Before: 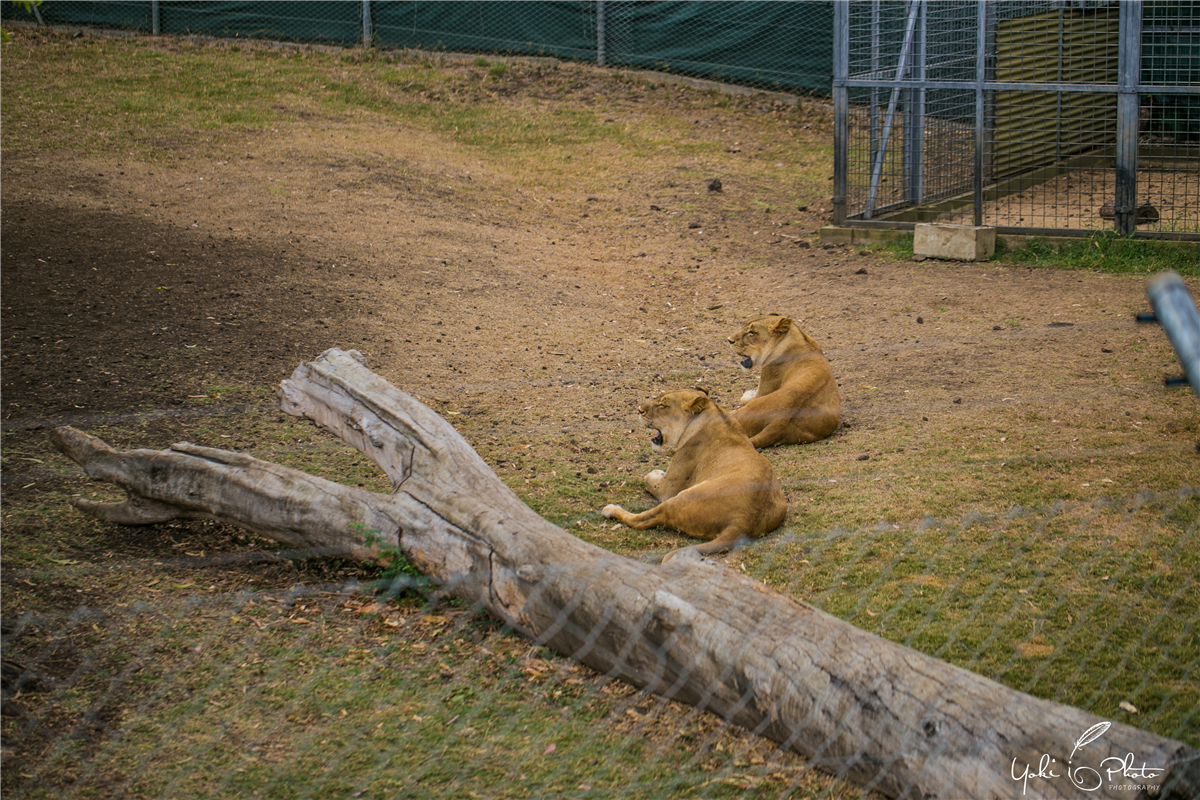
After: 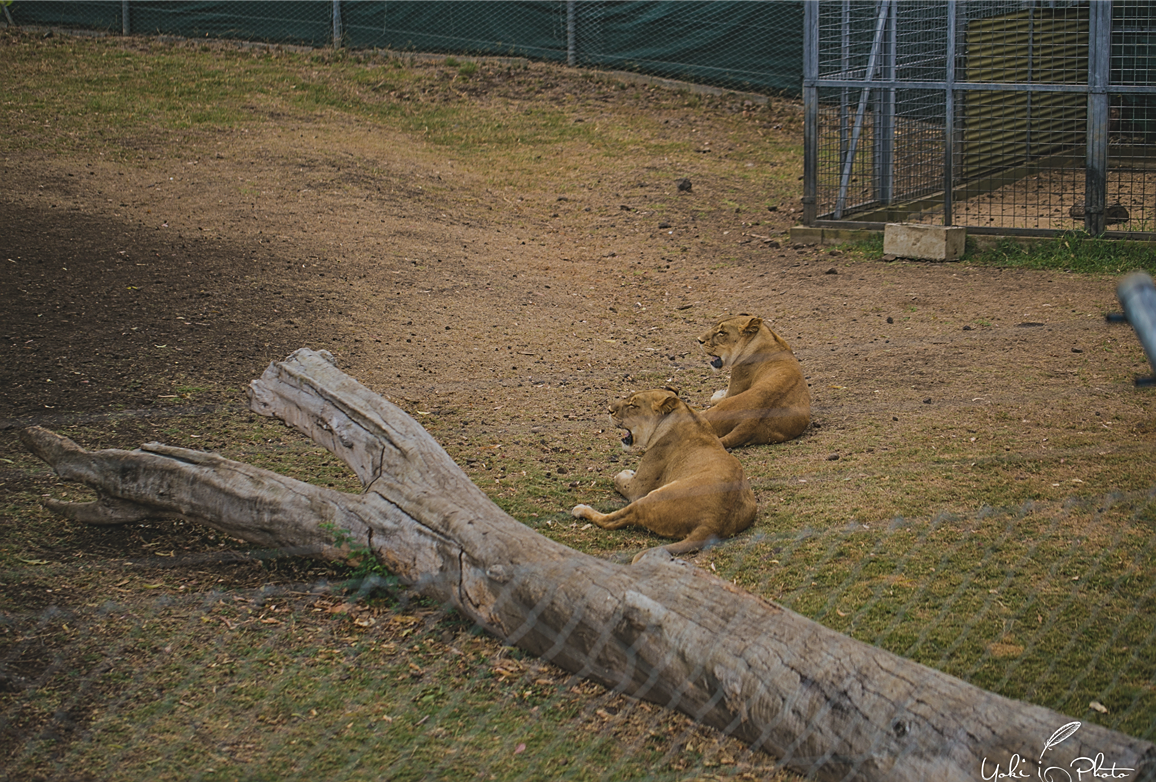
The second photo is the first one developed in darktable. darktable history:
exposure: black level correction -0.015, exposure -0.5 EV, compensate highlight preservation false
crop and rotate: left 2.536%, right 1.107%, bottom 2.246%
sharpen: on, module defaults
